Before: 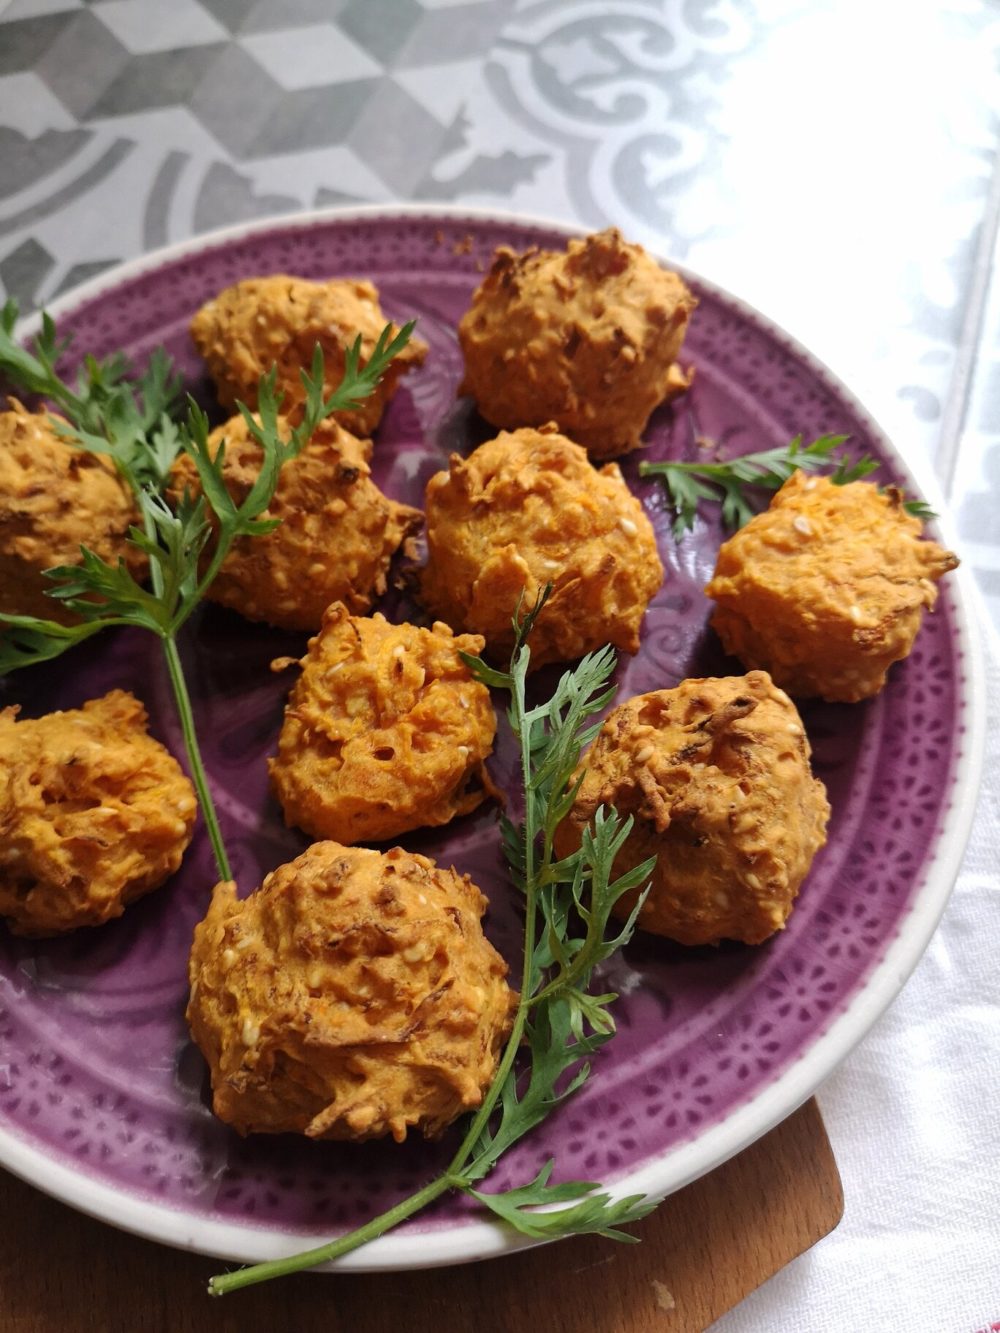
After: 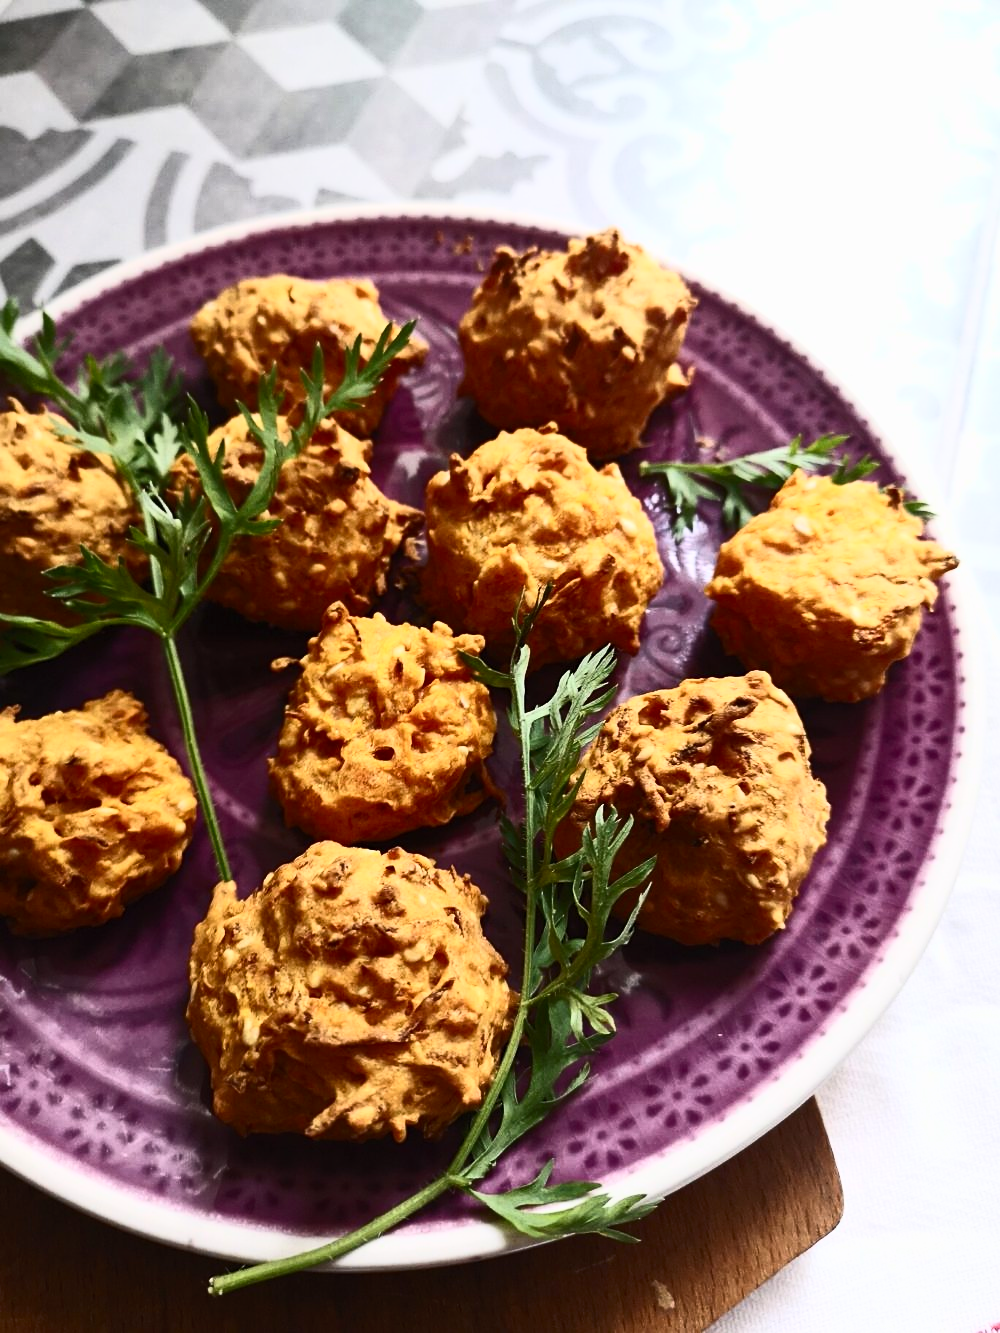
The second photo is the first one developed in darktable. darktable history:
sharpen: amount 0.21
contrast brightness saturation: contrast 0.633, brightness 0.341, saturation 0.145
exposure: exposure -0.306 EV, compensate highlight preservation false
